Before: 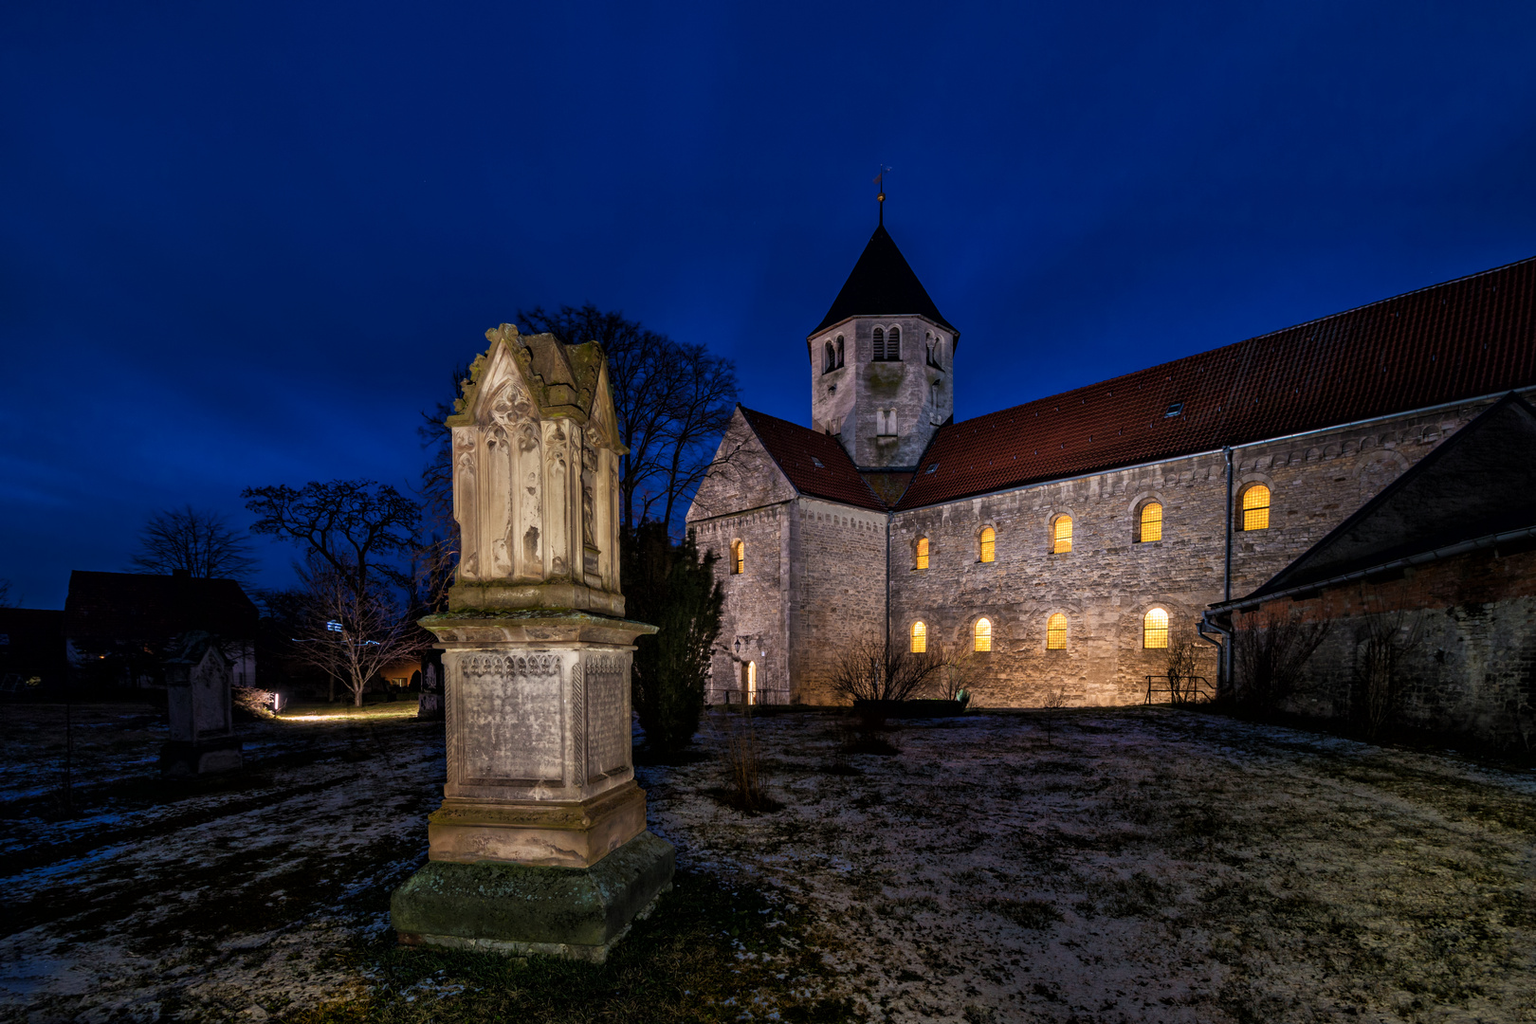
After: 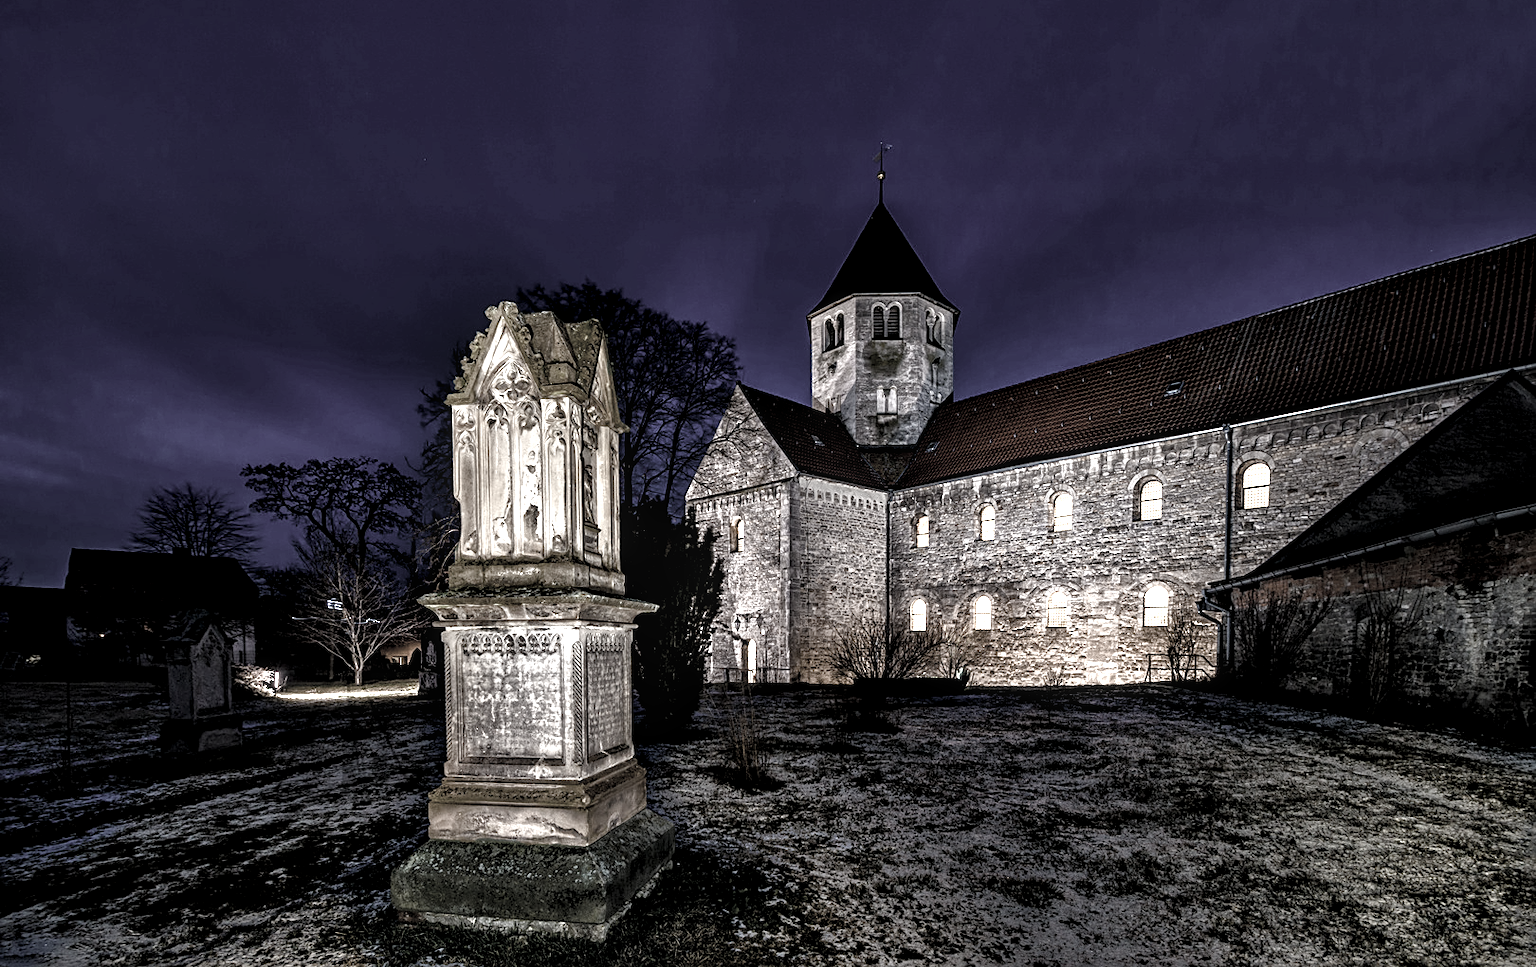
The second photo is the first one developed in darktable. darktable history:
exposure: black level correction 0, exposure 0.703 EV, compensate highlight preservation false
color balance rgb: linear chroma grading › global chroma 9.072%, perceptual saturation grading › global saturation 20%, perceptual saturation grading › highlights -48.965%, perceptual saturation grading › shadows 23.992%
sharpen: on, module defaults
crop and rotate: top 2.303%, bottom 3.22%
color correction: highlights b* -0.027, saturation 0.231
local contrast: on, module defaults
contrast equalizer: y [[0.6 ×6], [0.55 ×6], [0 ×6], [0 ×6], [0 ×6]]
